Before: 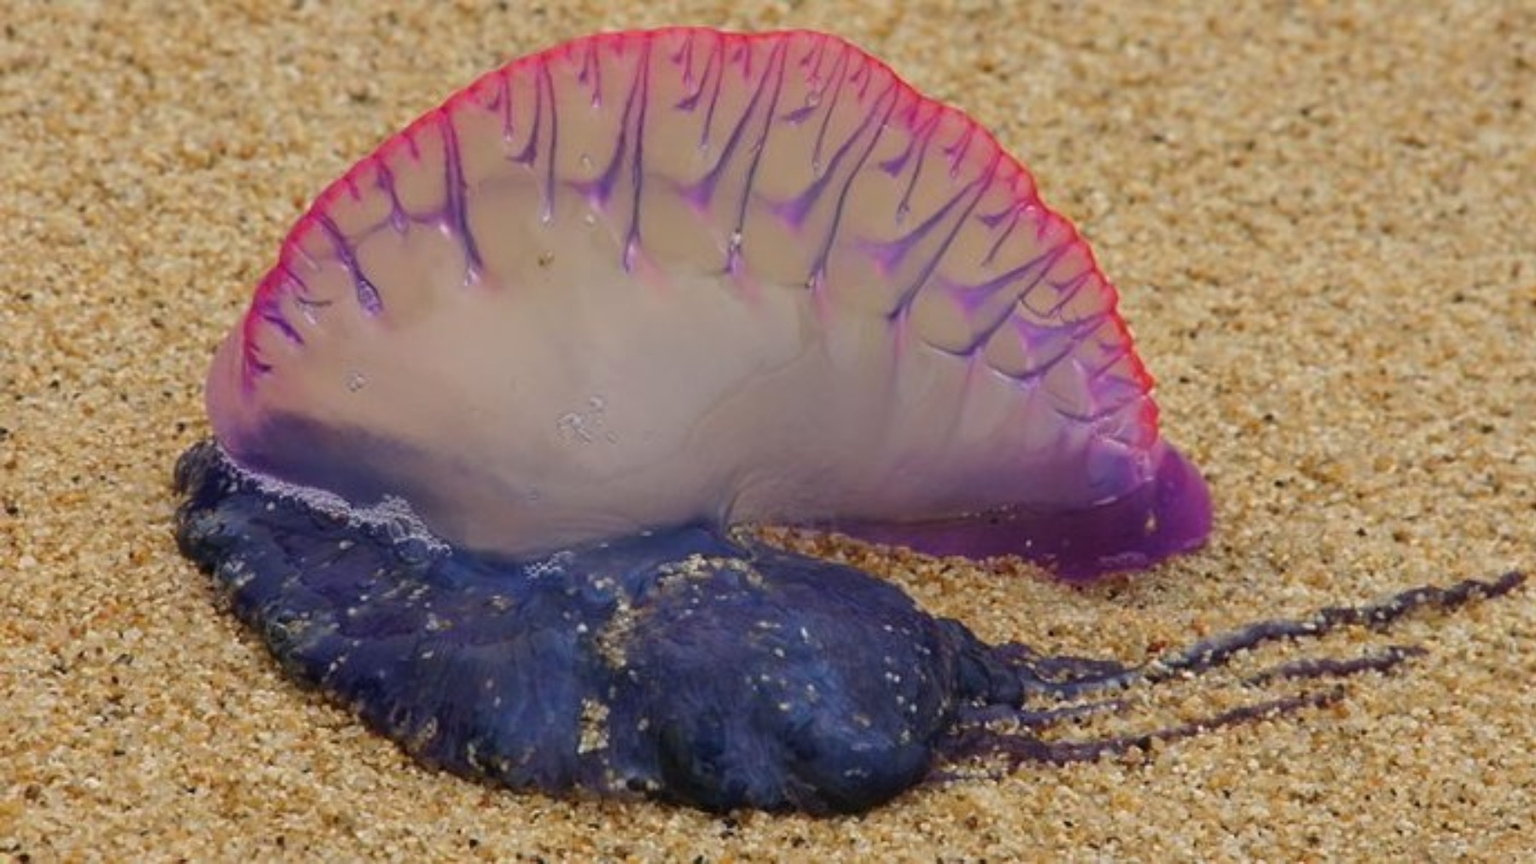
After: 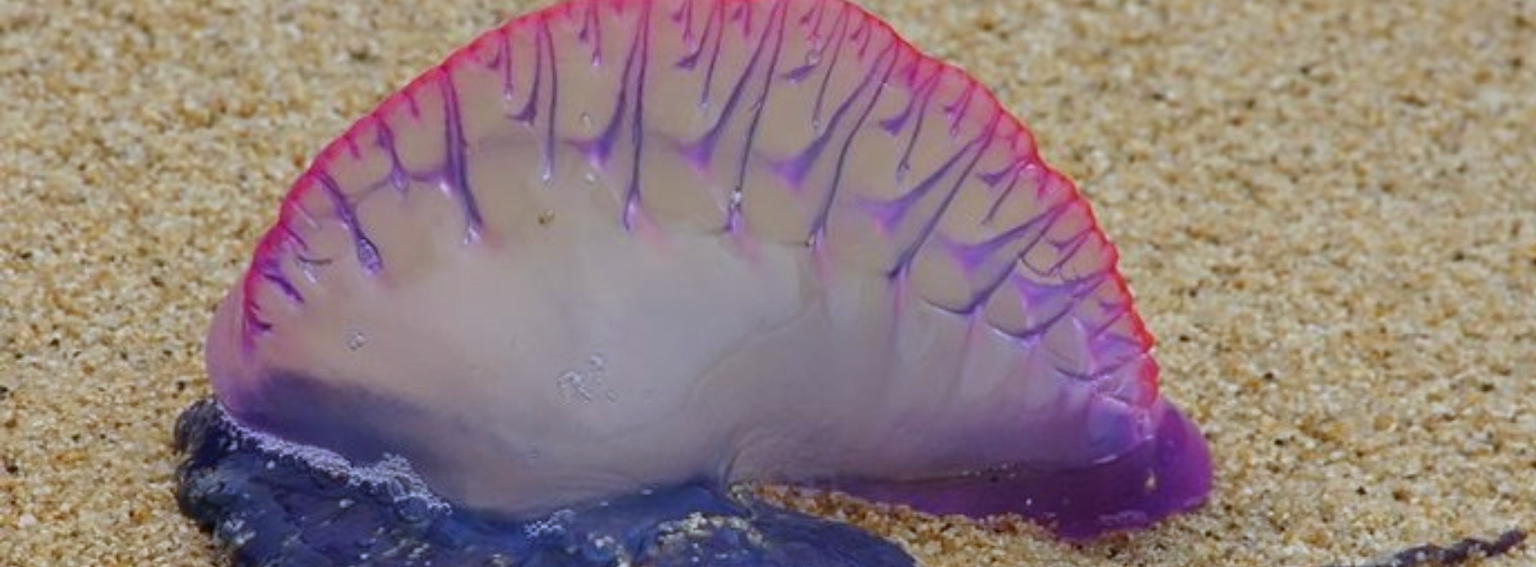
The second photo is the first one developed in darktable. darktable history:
crop and rotate: top 4.848%, bottom 29.503%
white balance: red 0.926, green 1.003, blue 1.133
